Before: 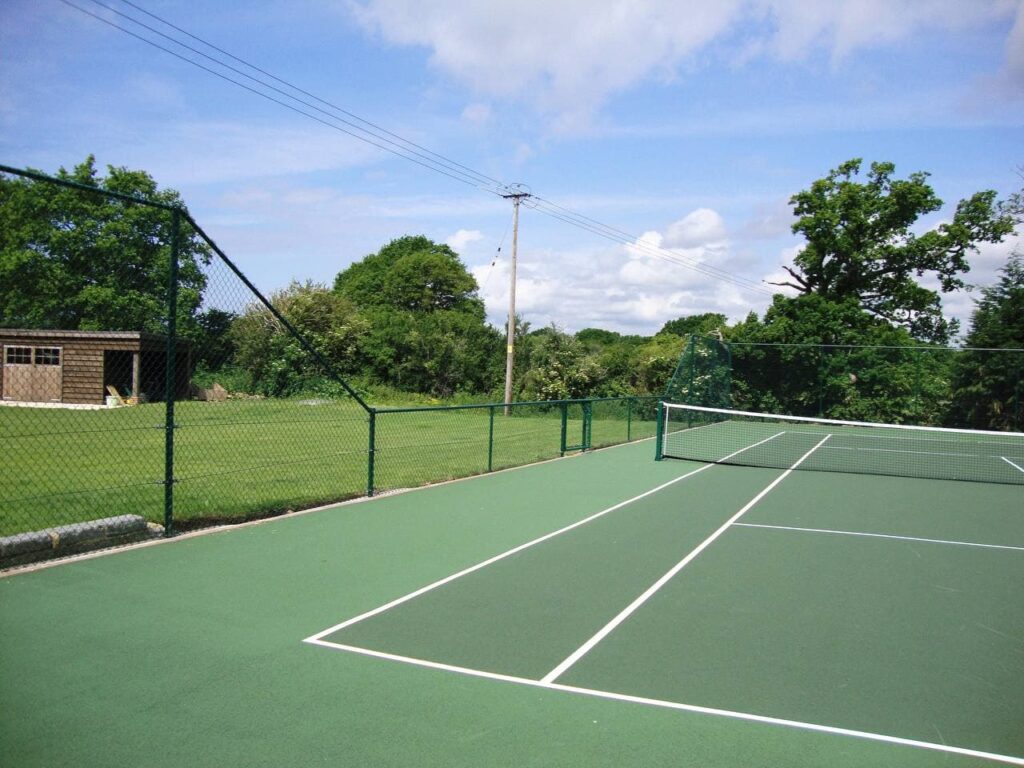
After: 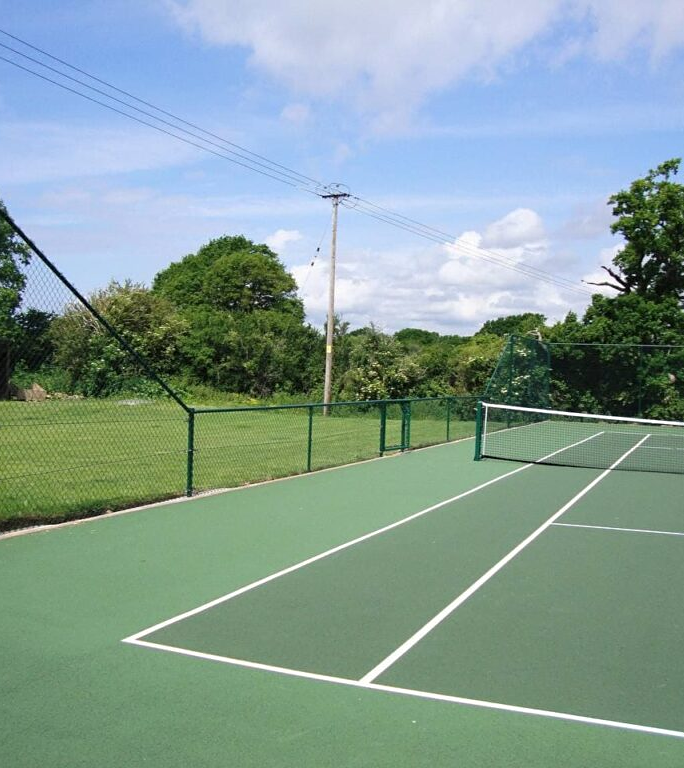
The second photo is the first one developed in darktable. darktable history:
crop and rotate: left 17.732%, right 15.423%
sharpen: amount 0.2
